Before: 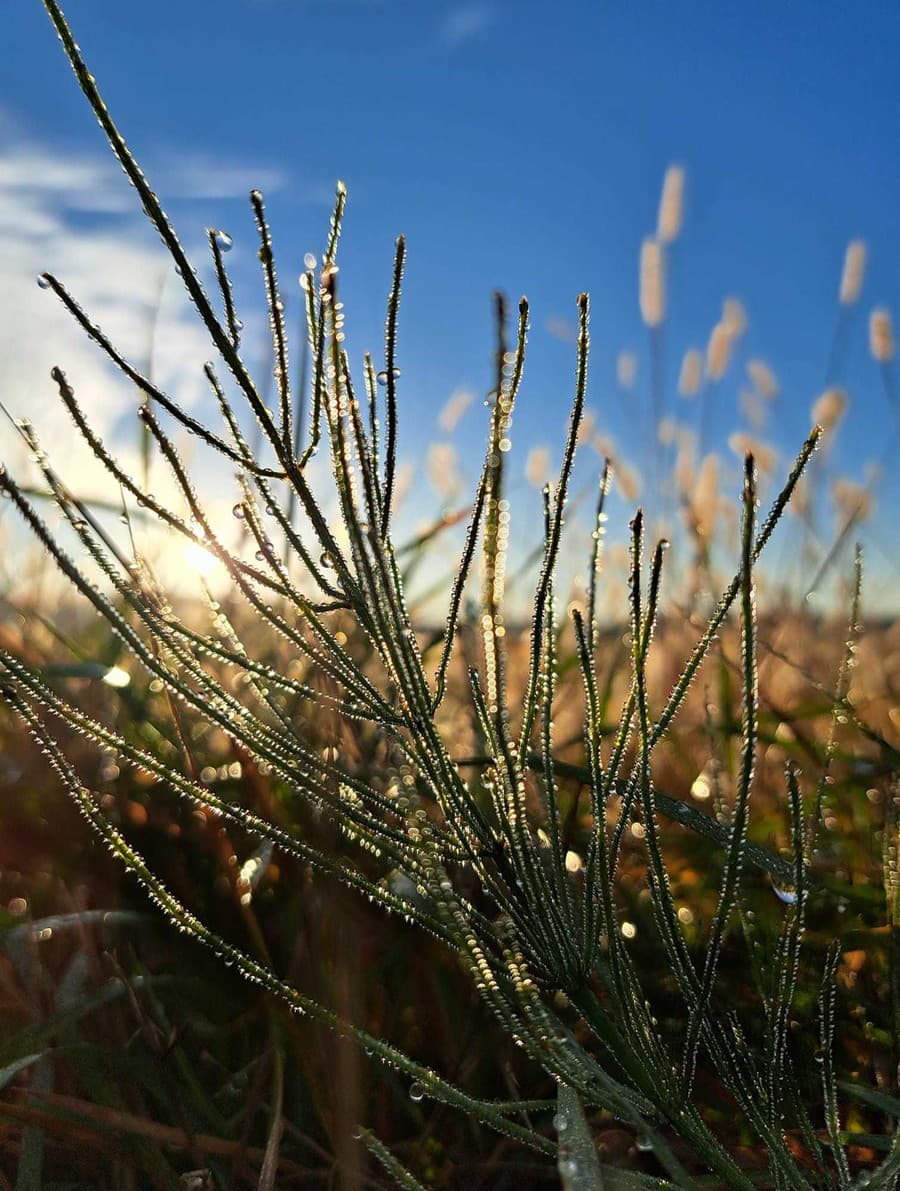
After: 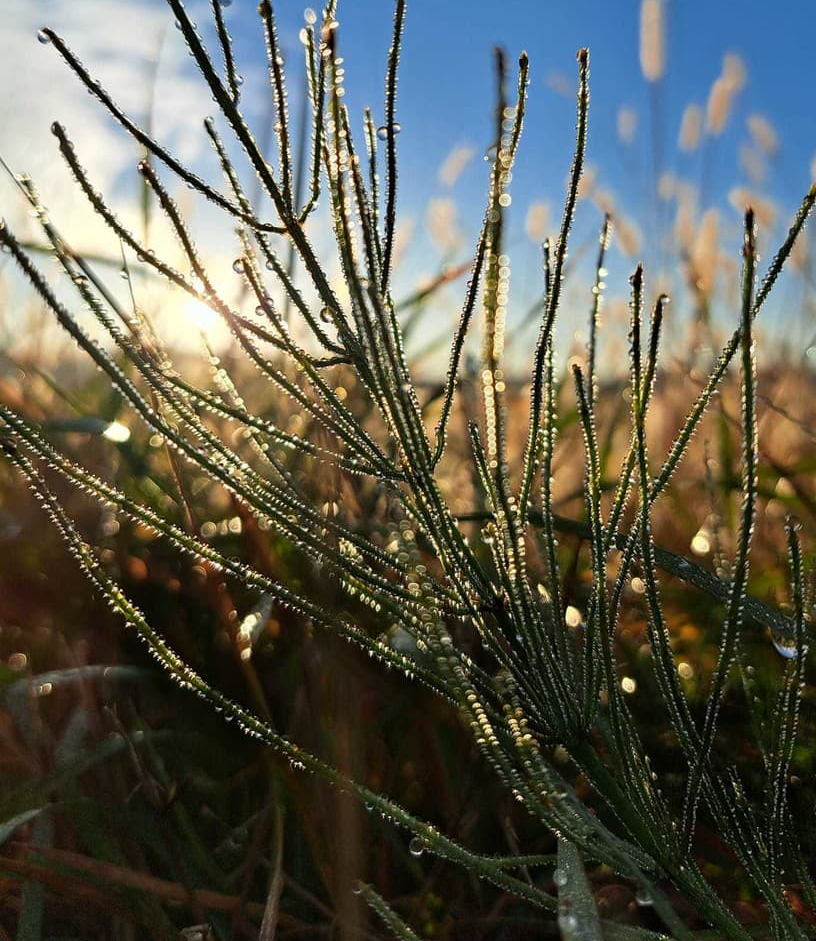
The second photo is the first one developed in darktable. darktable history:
crop: top 20.615%, right 9.328%, bottom 0.327%
